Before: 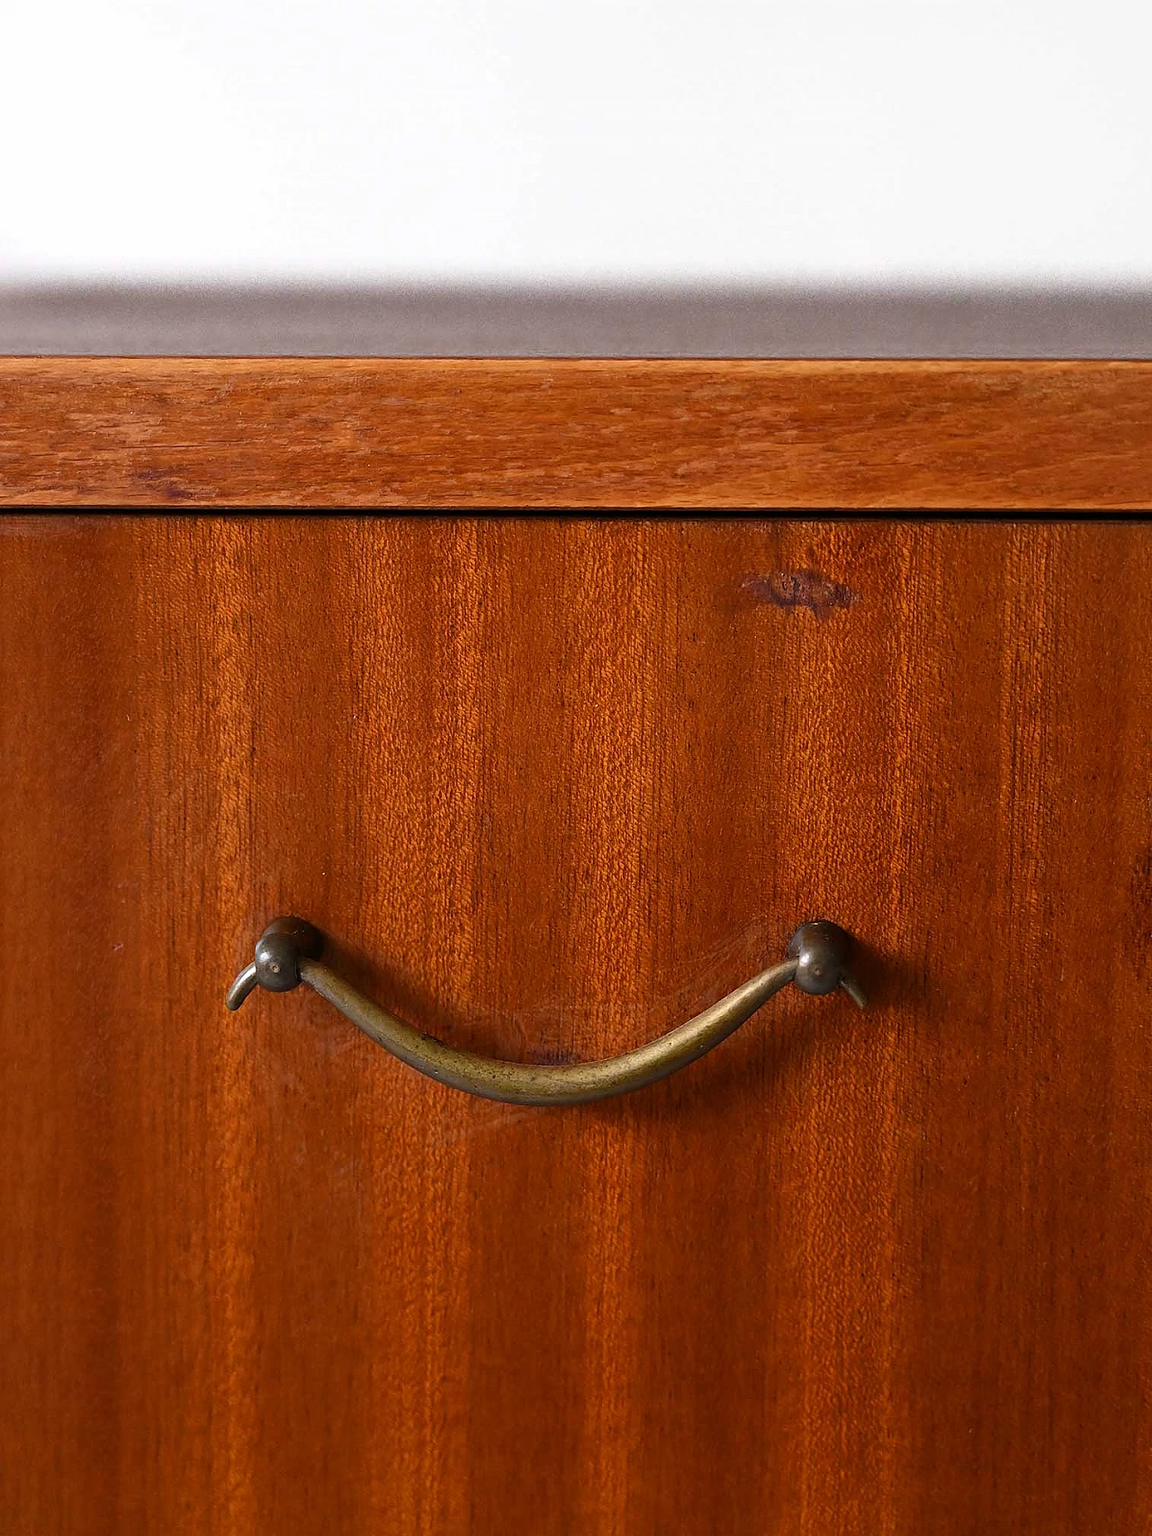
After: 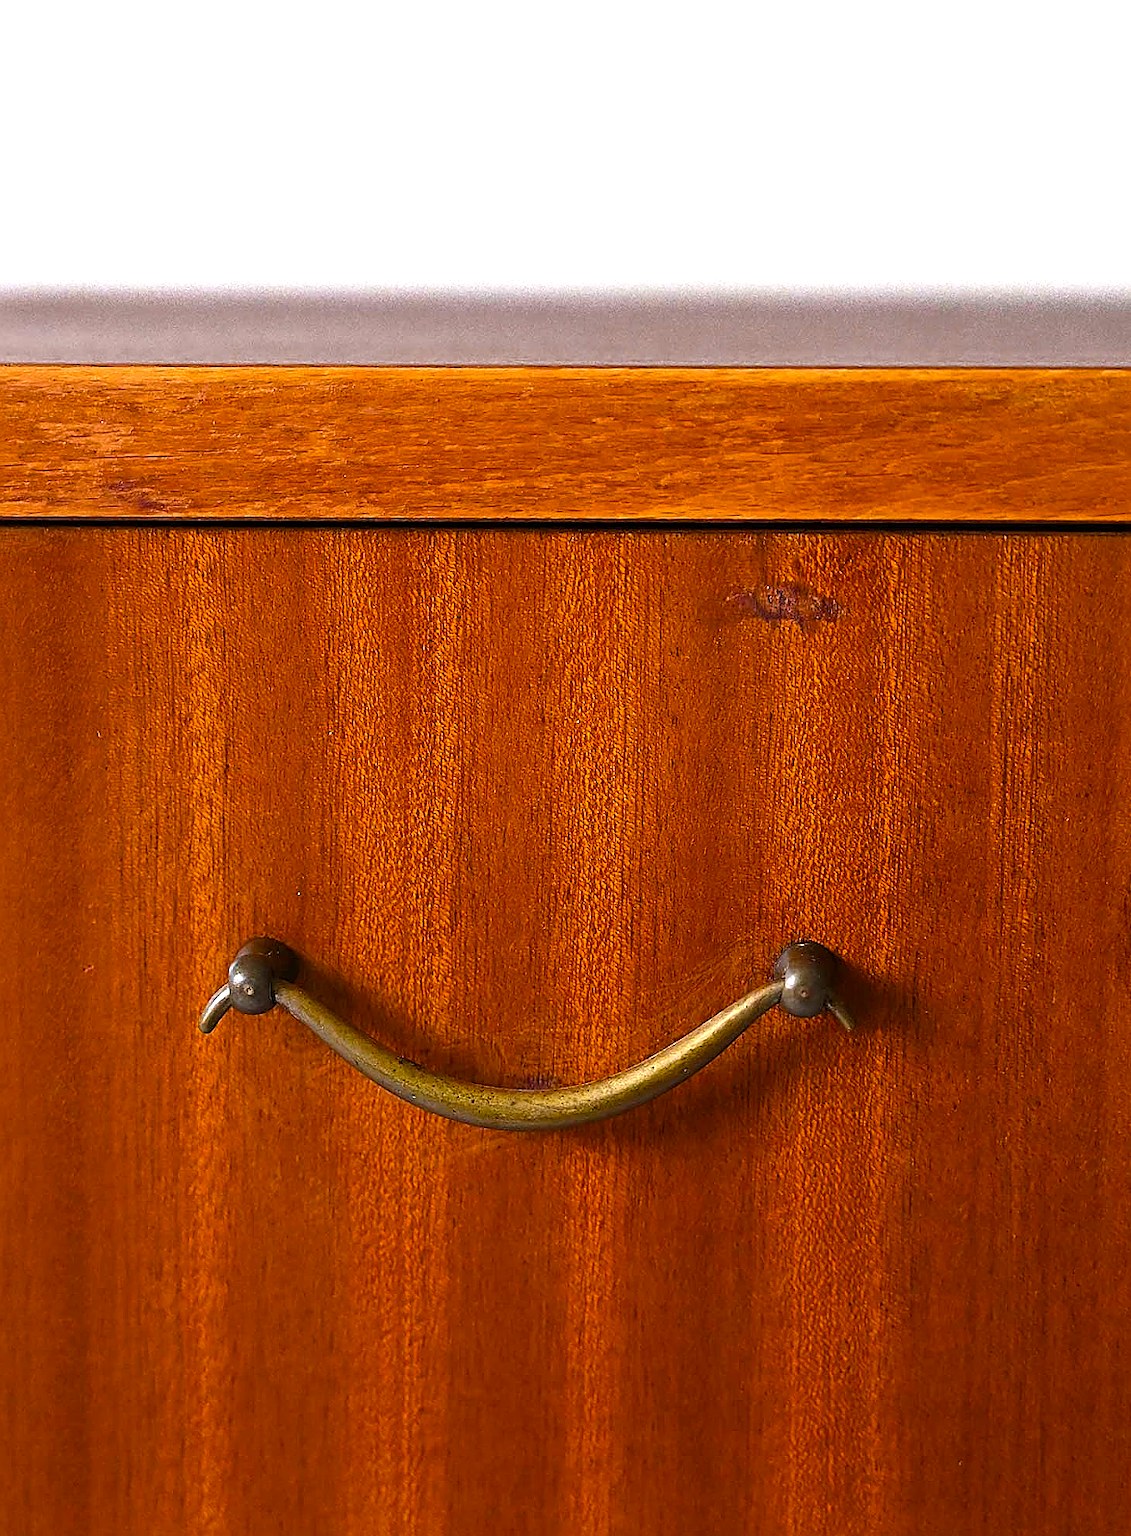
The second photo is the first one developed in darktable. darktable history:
crop and rotate: left 2.738%, right 1.091%, bottom 2.21%
sharpen: on, module defaults
exposure: black level correction 0, exposure 0.499 EV, compensate exposure bias true, compensate highlight preservation false
color balance rgb: perceptual saturation grading › global saturation 25.487%, global vibrance 20%
